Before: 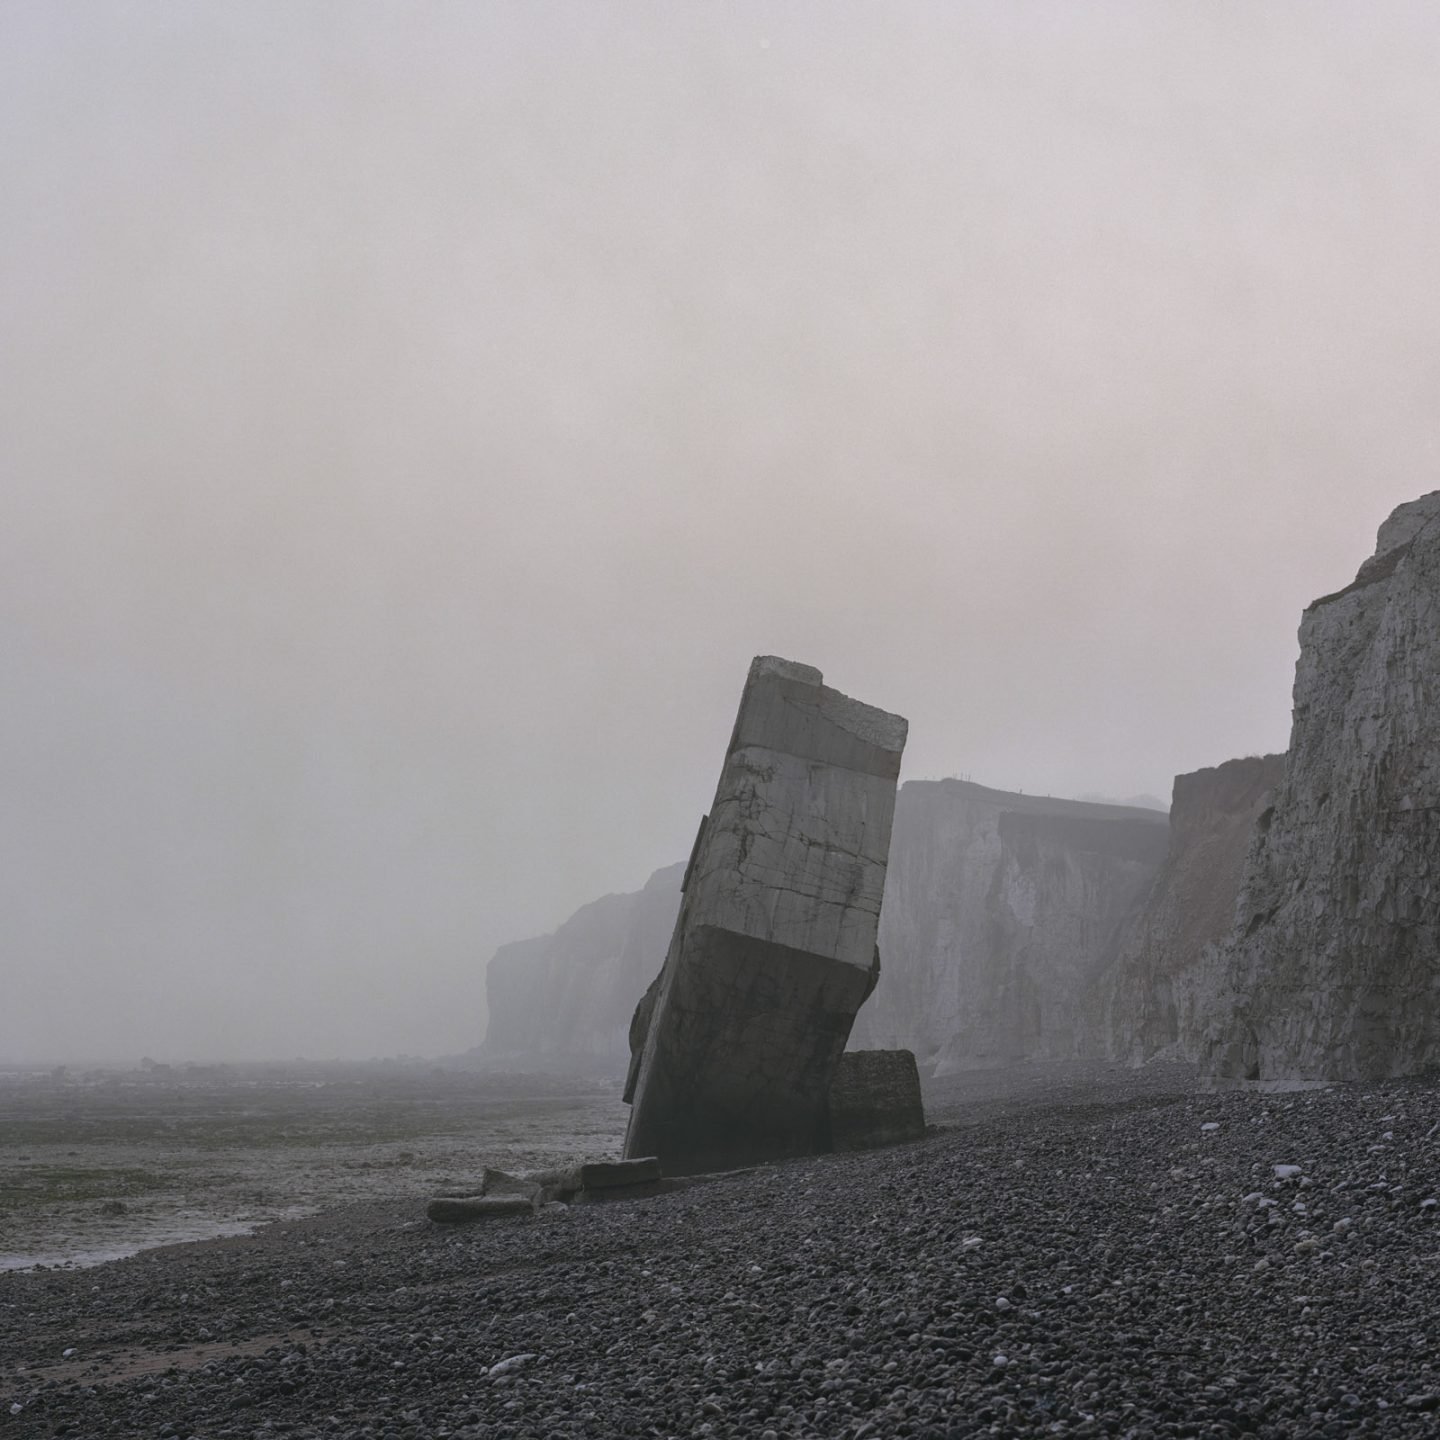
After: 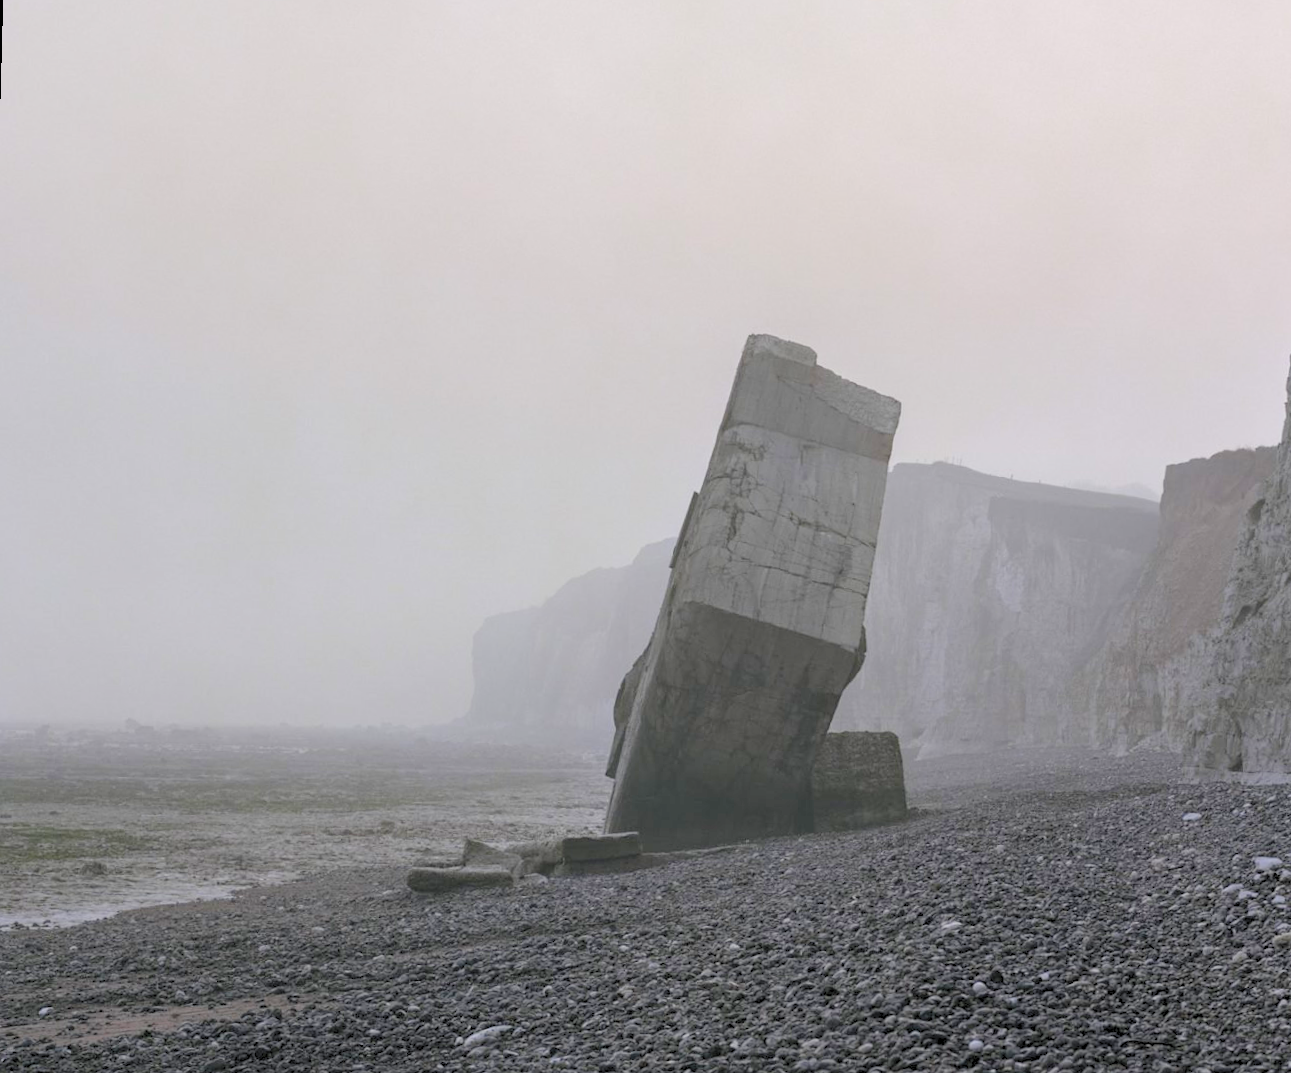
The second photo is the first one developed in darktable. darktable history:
crop: top 20.916%, right 9.437%, bottom 0.316%
rotate and perspective: rotation 1.57°, crop left 0.018, crop right 0.982, crop top 0.039, crop bottom 0.961
levels: levels [0.072, 0.414, 0.976]
white balance: emerald 1
